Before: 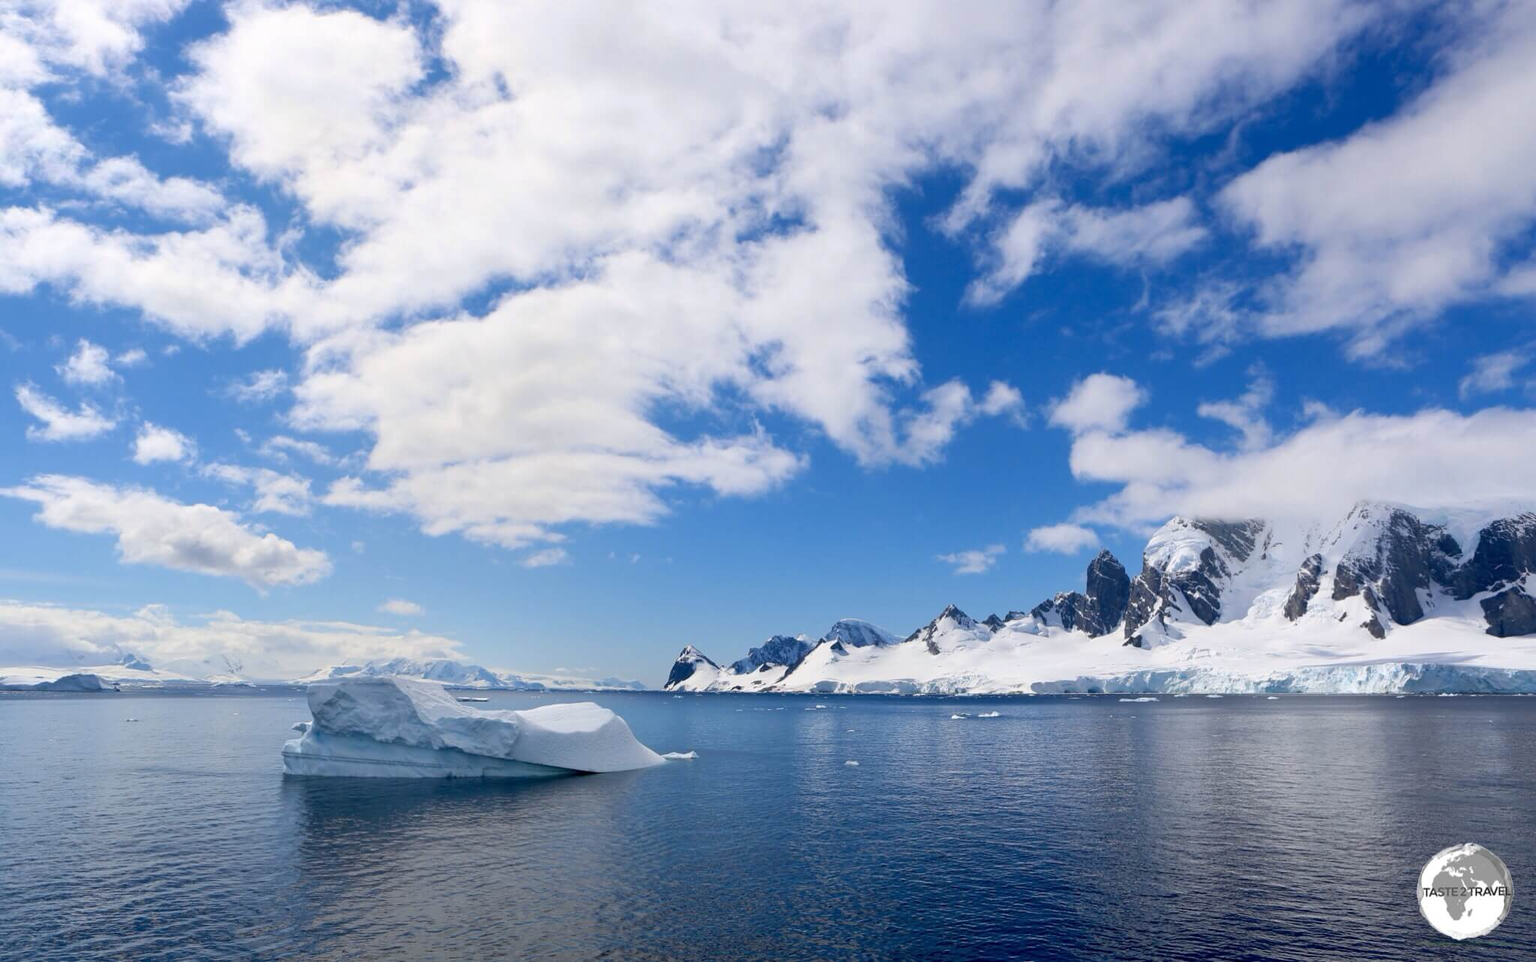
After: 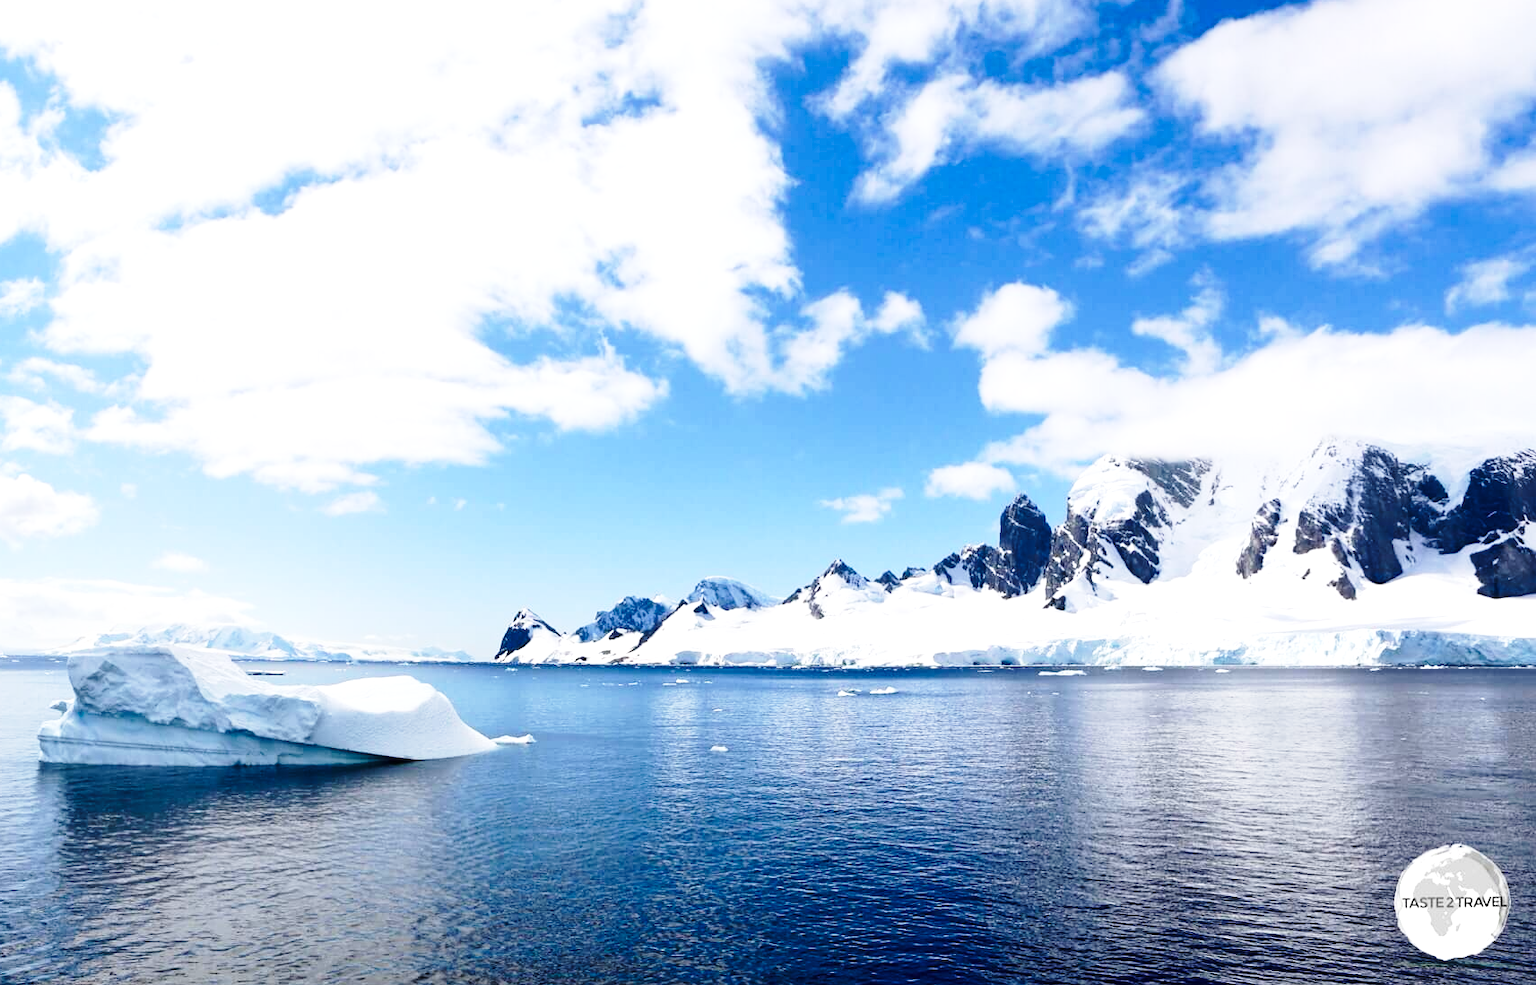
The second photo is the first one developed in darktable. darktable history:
crop: left 16.315%, top 14.246%
base curve: curves: ch0 [(0, 0) (0.028, 0.03) (0.121, 0.232) (0.46, 0.748) (0.859, 0.968) (1, 1)], preserve colors none
tone equalizer: -8 EV -0.75 EV, -7 EV -0.7 EV, -6 EV -0.6 EV, -5 EV -0.4 EV, -3 EV 0.4 EV, -2 EV 0.6 EV, -1 EV 0.7 EV, +0 EV 0.75 EV, edges refinement/feathering 500, mask exposure compensation -1.57 EV, preserve details no
